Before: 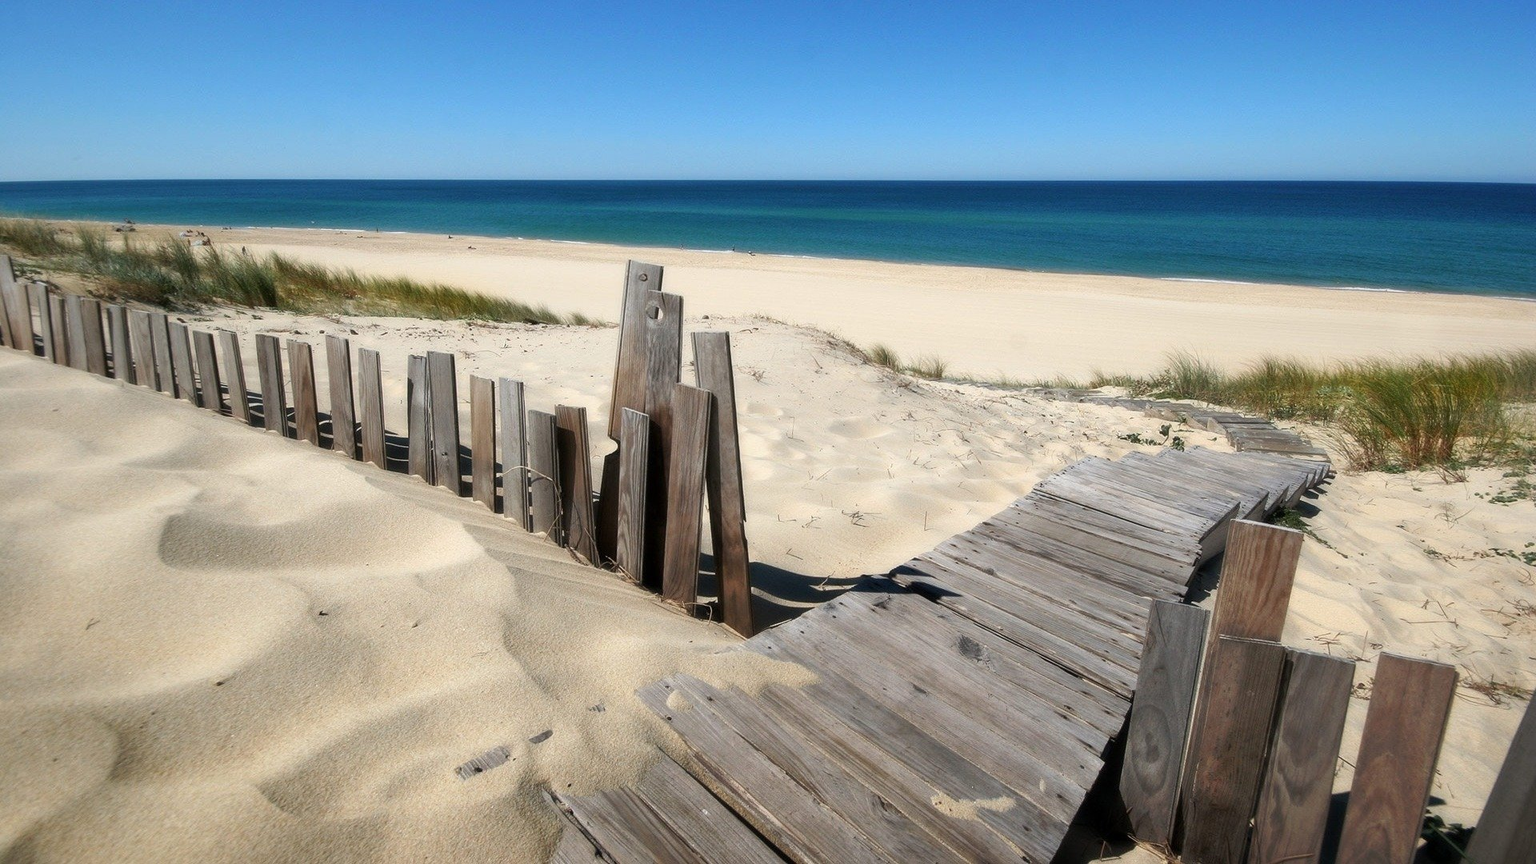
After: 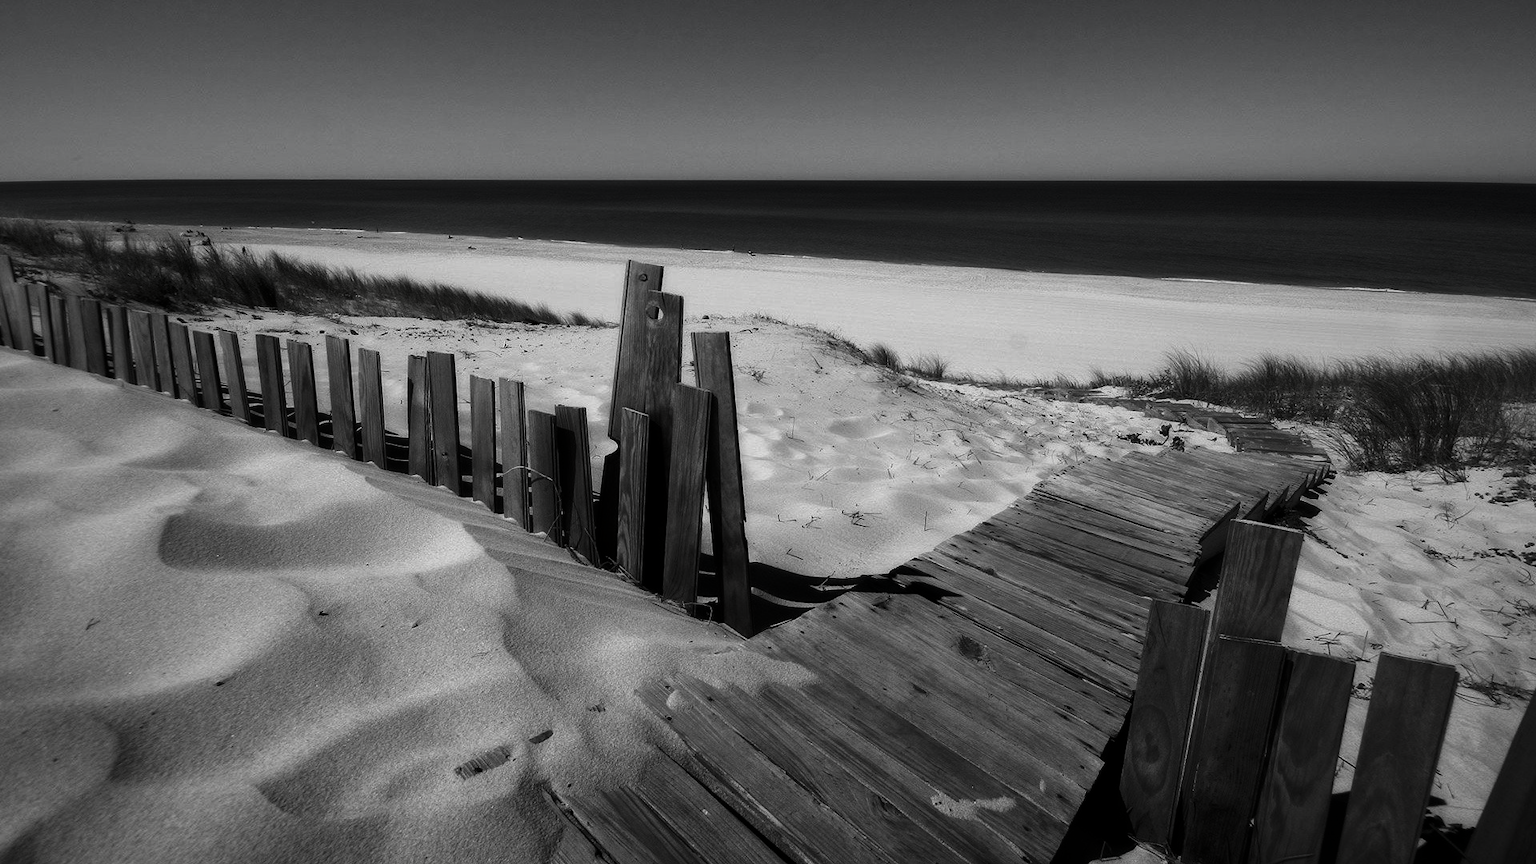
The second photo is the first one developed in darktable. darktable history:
contrast brightness saturation: contrast -0.038, brightness -0.597, saturation -0.981
